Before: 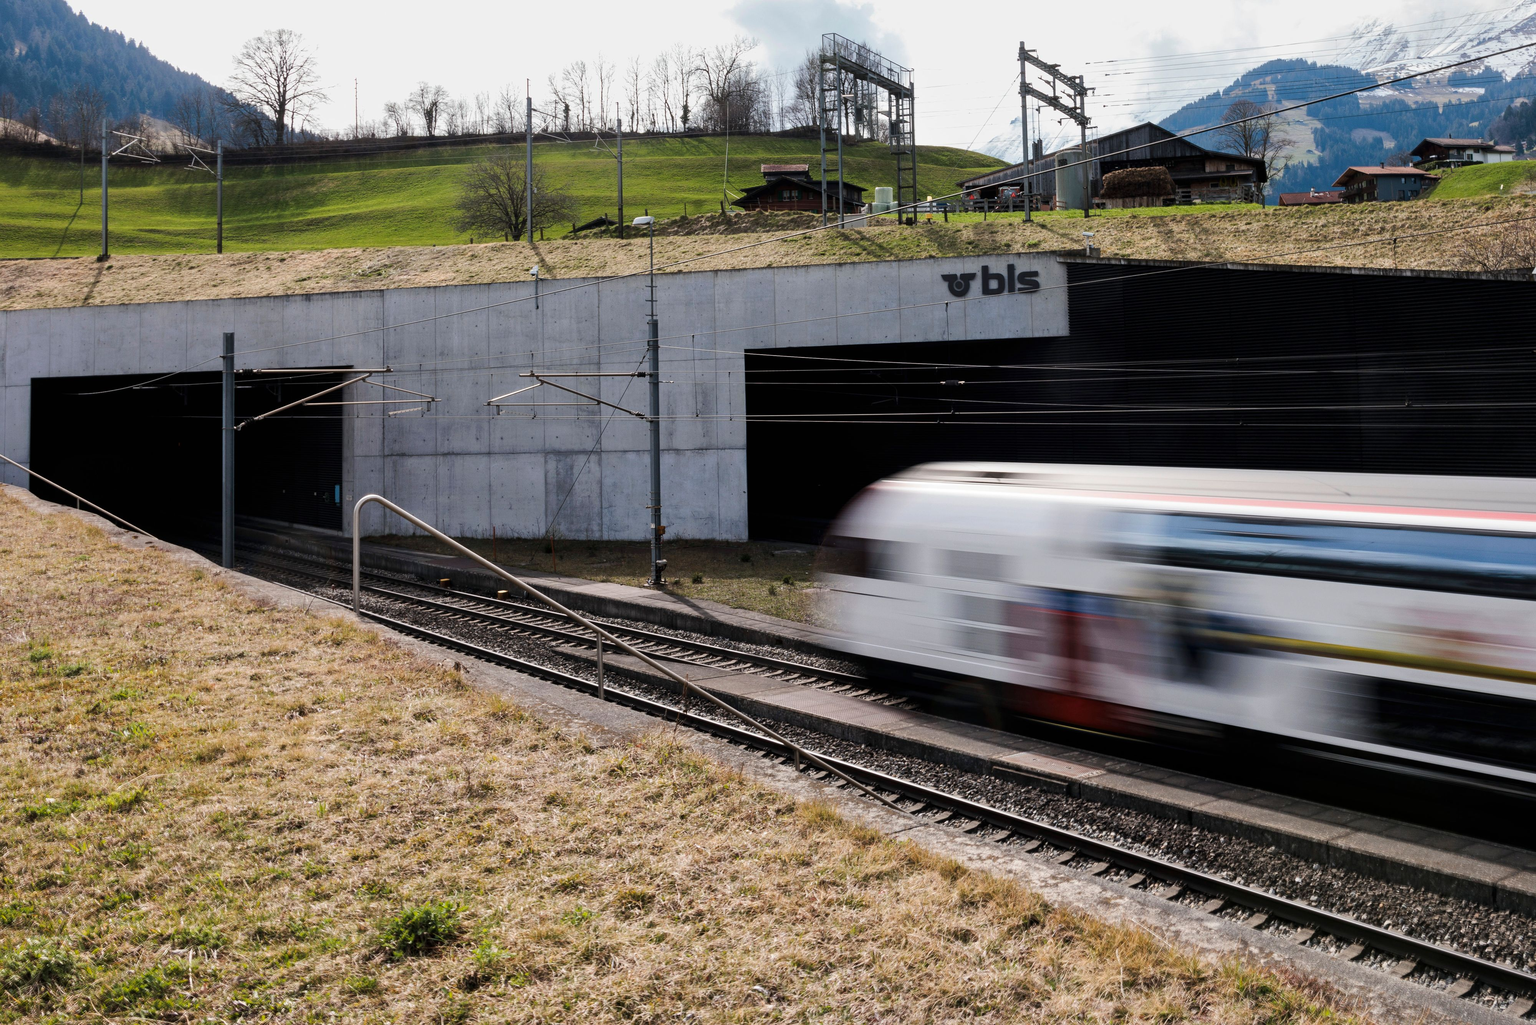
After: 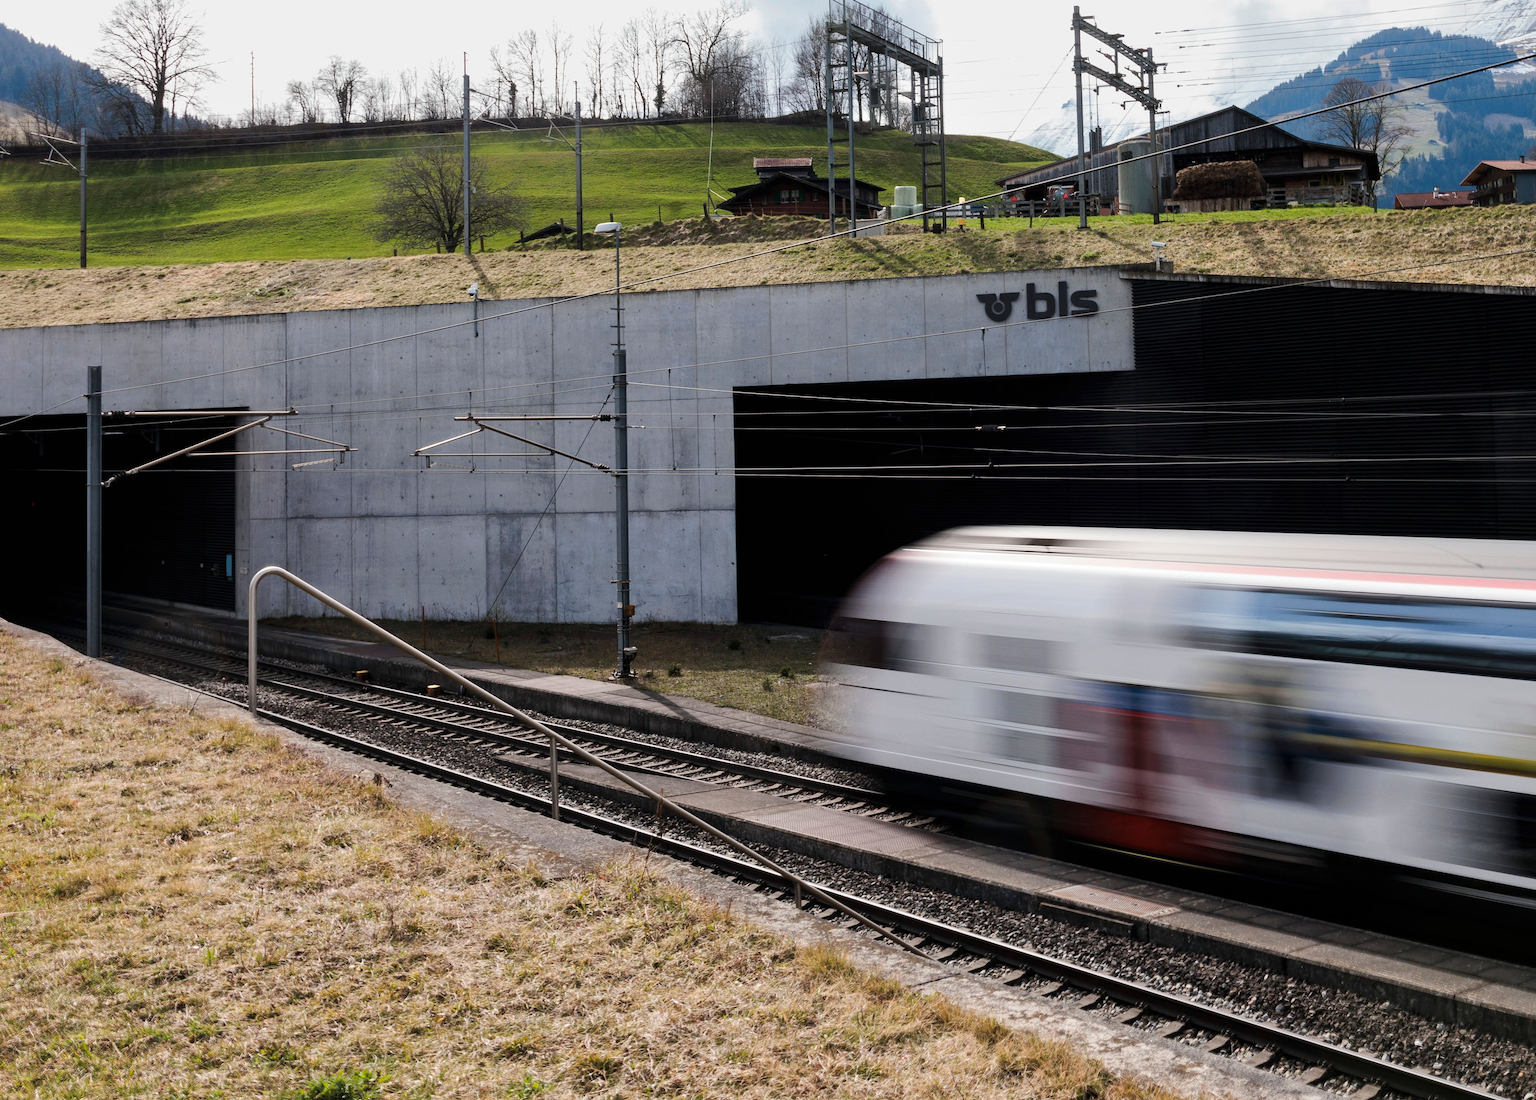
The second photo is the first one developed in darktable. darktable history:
crop: left 9.948%, top 3.631%, right 9.155%, bottom 9.509%
